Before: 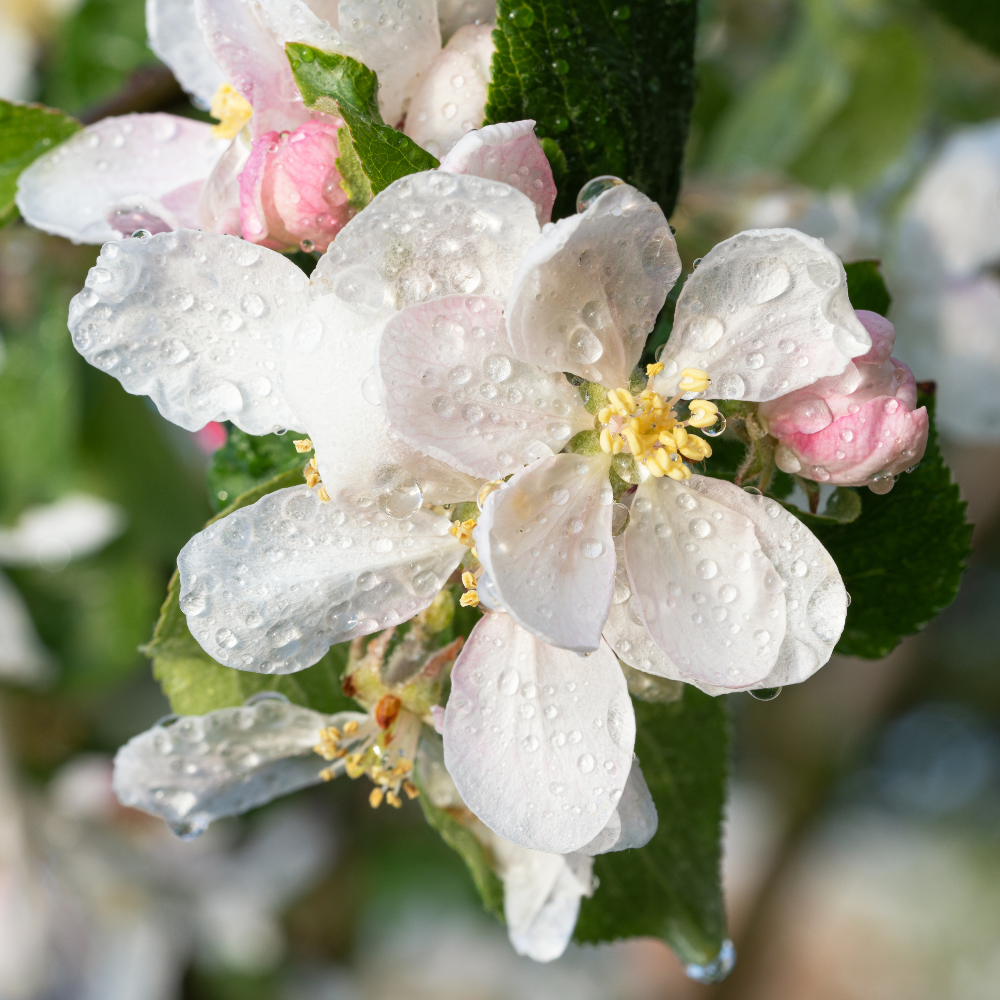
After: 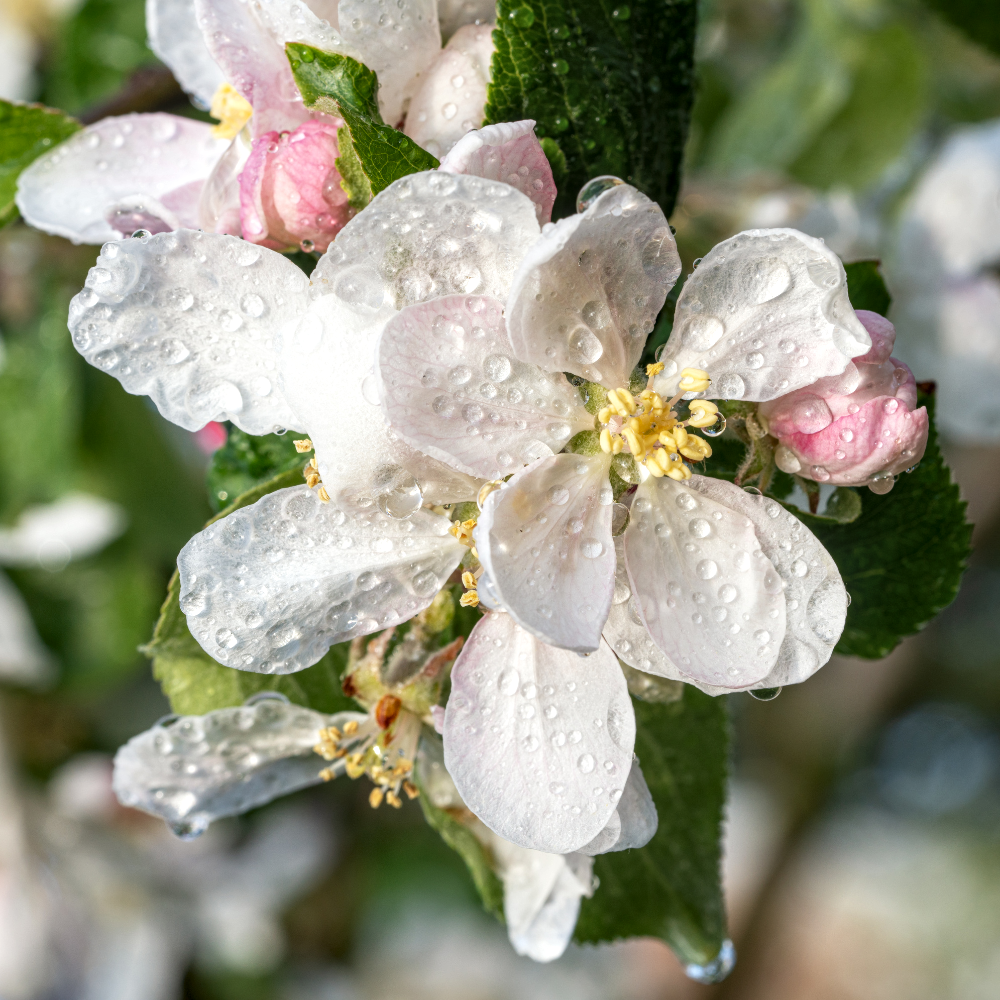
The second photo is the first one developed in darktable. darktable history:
local contrast: highlights 62%, detail 143%, midtone range 0.422
